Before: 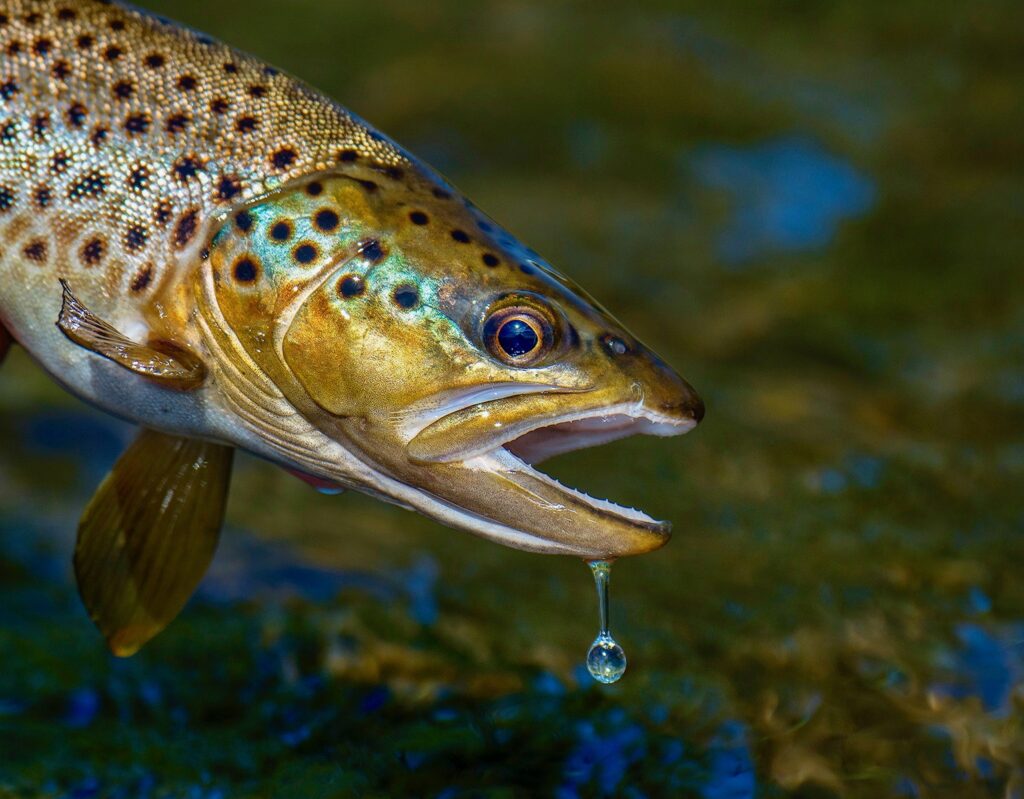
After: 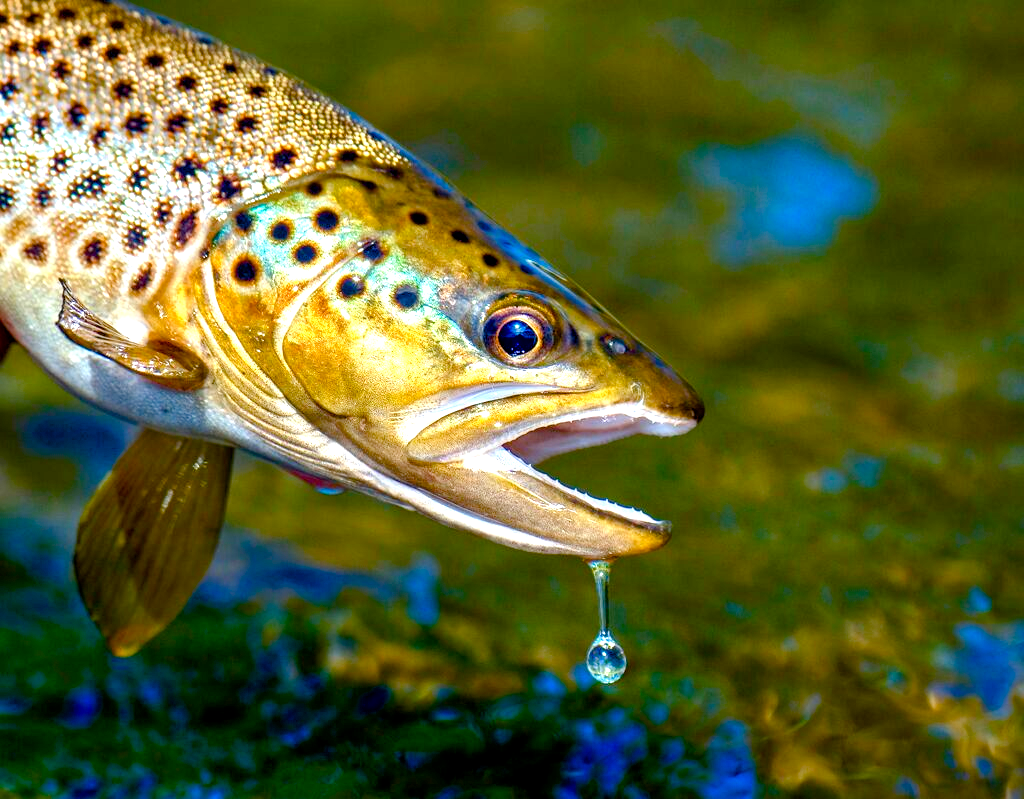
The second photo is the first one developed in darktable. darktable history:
color balance rgb: perceptual saturation grading › global saturation 20%, perceptual saturation grading › highlights -24.974%, perceptual saturation grading › shadows 49.767%
exposure: black level correction 0, exposure 1.295 EV, compensate highlight preservation false
